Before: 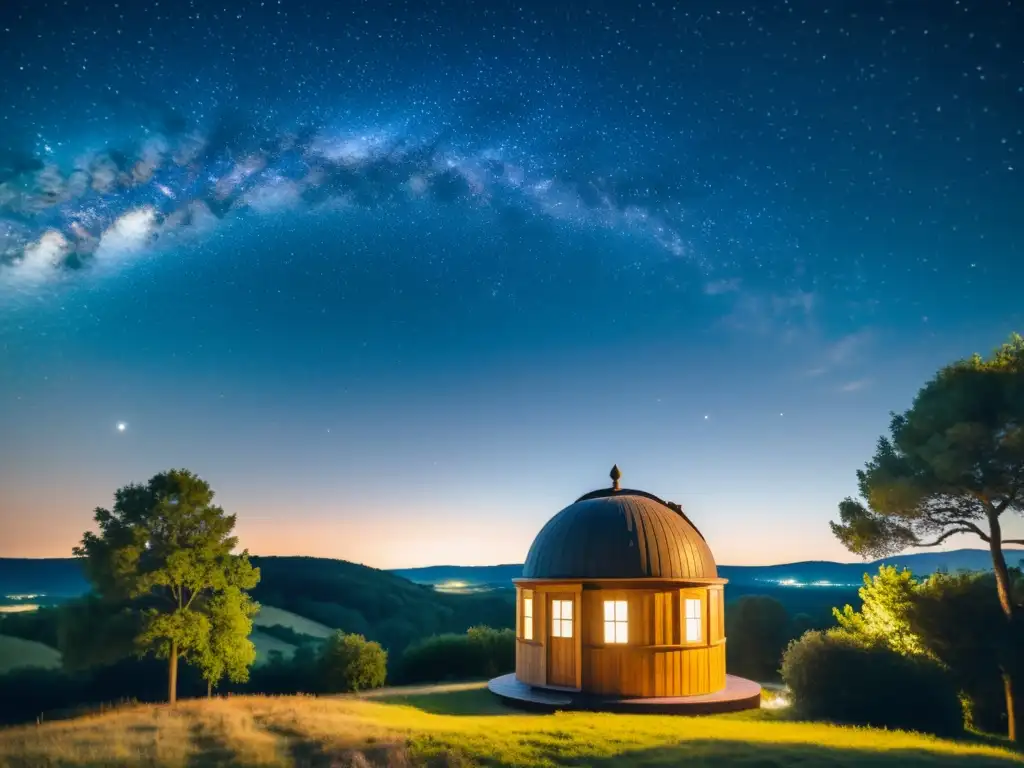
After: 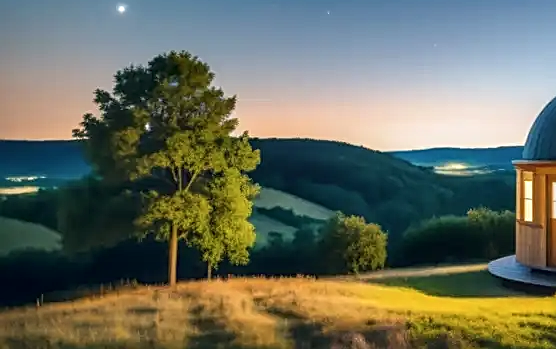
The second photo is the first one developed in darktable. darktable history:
crop and rotate: top 54.443%, right 45.651%, bottom 0.1%
local contrast: on, module defaults
color correction: highlights b* 0.055
contrast brightness saturation: saturation -0.035
sharpen: on, module defaults
